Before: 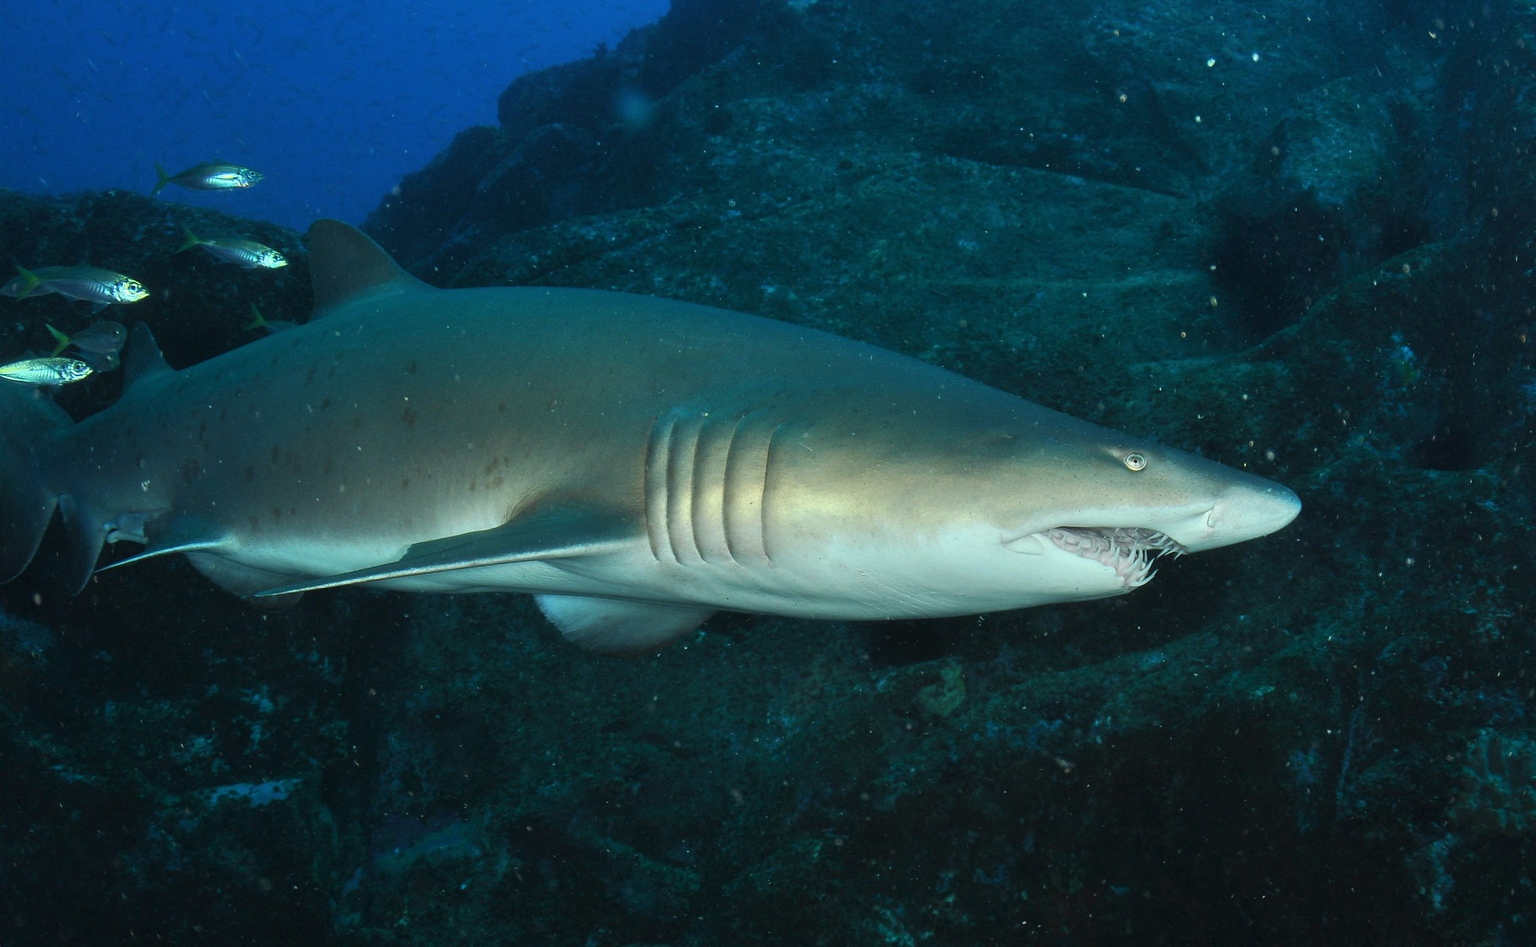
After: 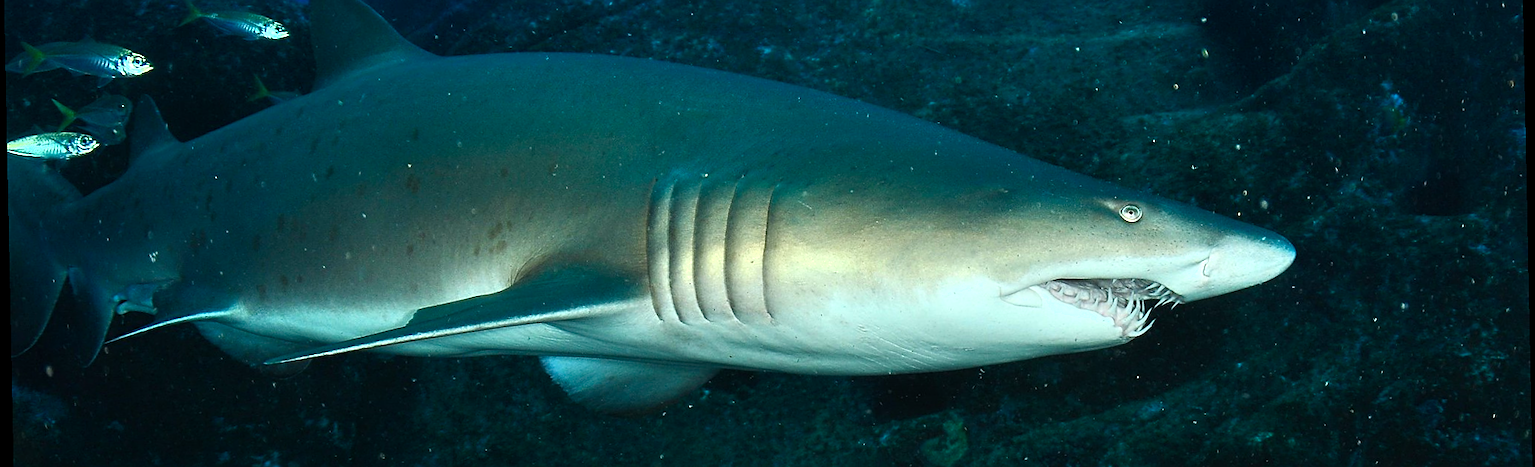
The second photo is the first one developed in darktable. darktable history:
crop and rotate: top 26.056%, bottom 25.543%
color balance rgb: shadows lift › luminance -20%, power › hue 72.24°, highlights gain › luminance 15%, global offset › hue 171.6°, perceptual saturation grading › highlights -15%, perceptual saturation grading › shadows 25%, global vibrance 35%, contrast 10%
shadows and highlights: shadows 0, highlights 40
sharpen: on, module defaults
rotate and perspective: rotation -1.17°, automatic cropping off
